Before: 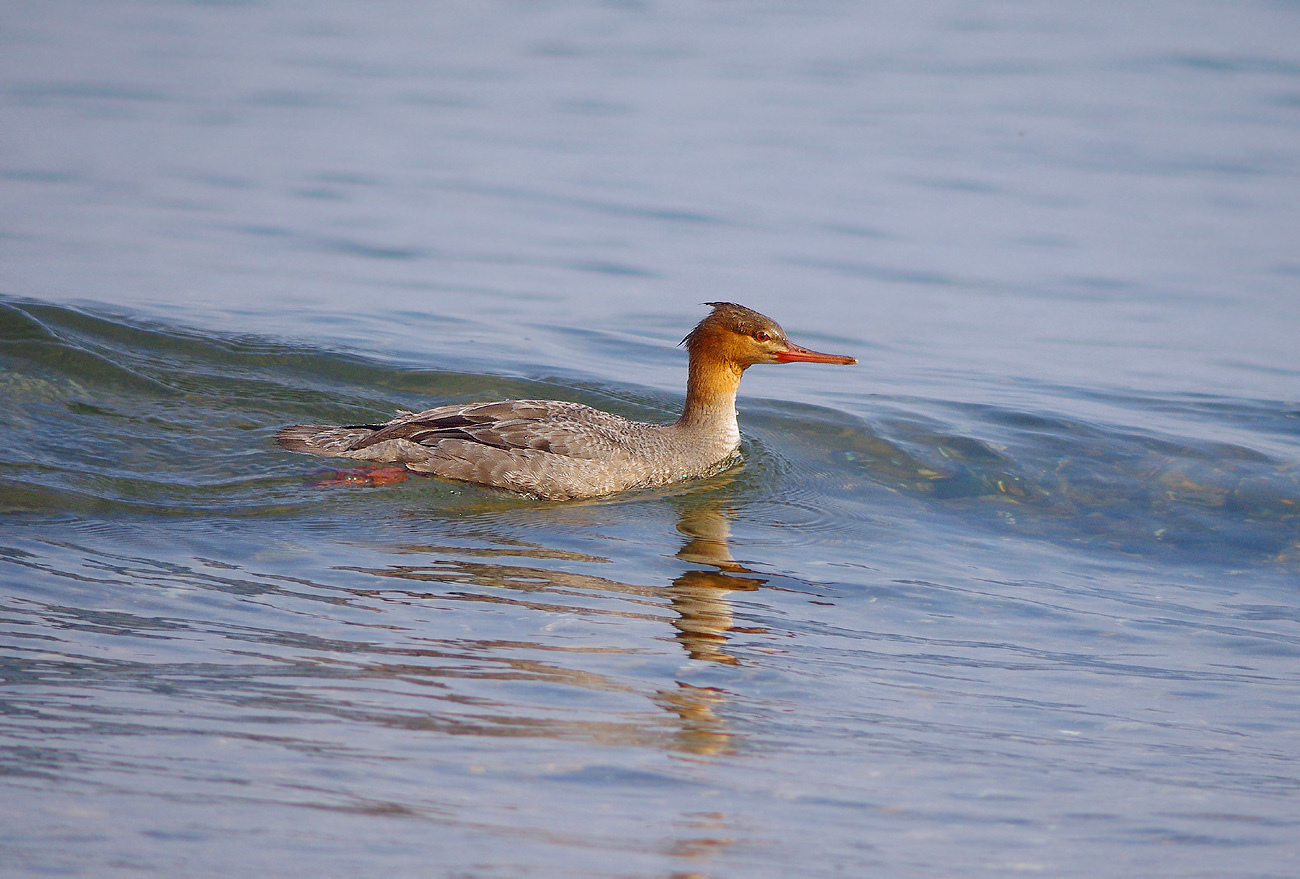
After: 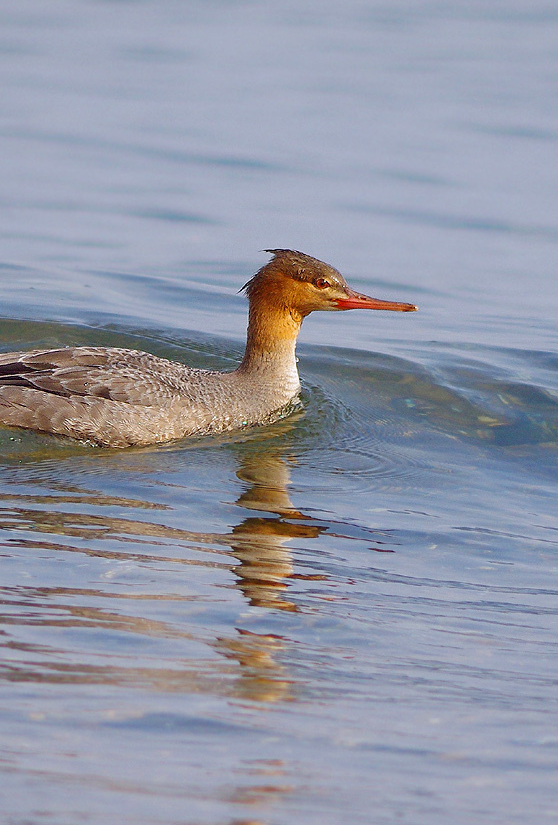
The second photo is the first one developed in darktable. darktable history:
crop: left 33.893%, top 6.083%, right 23.11%
